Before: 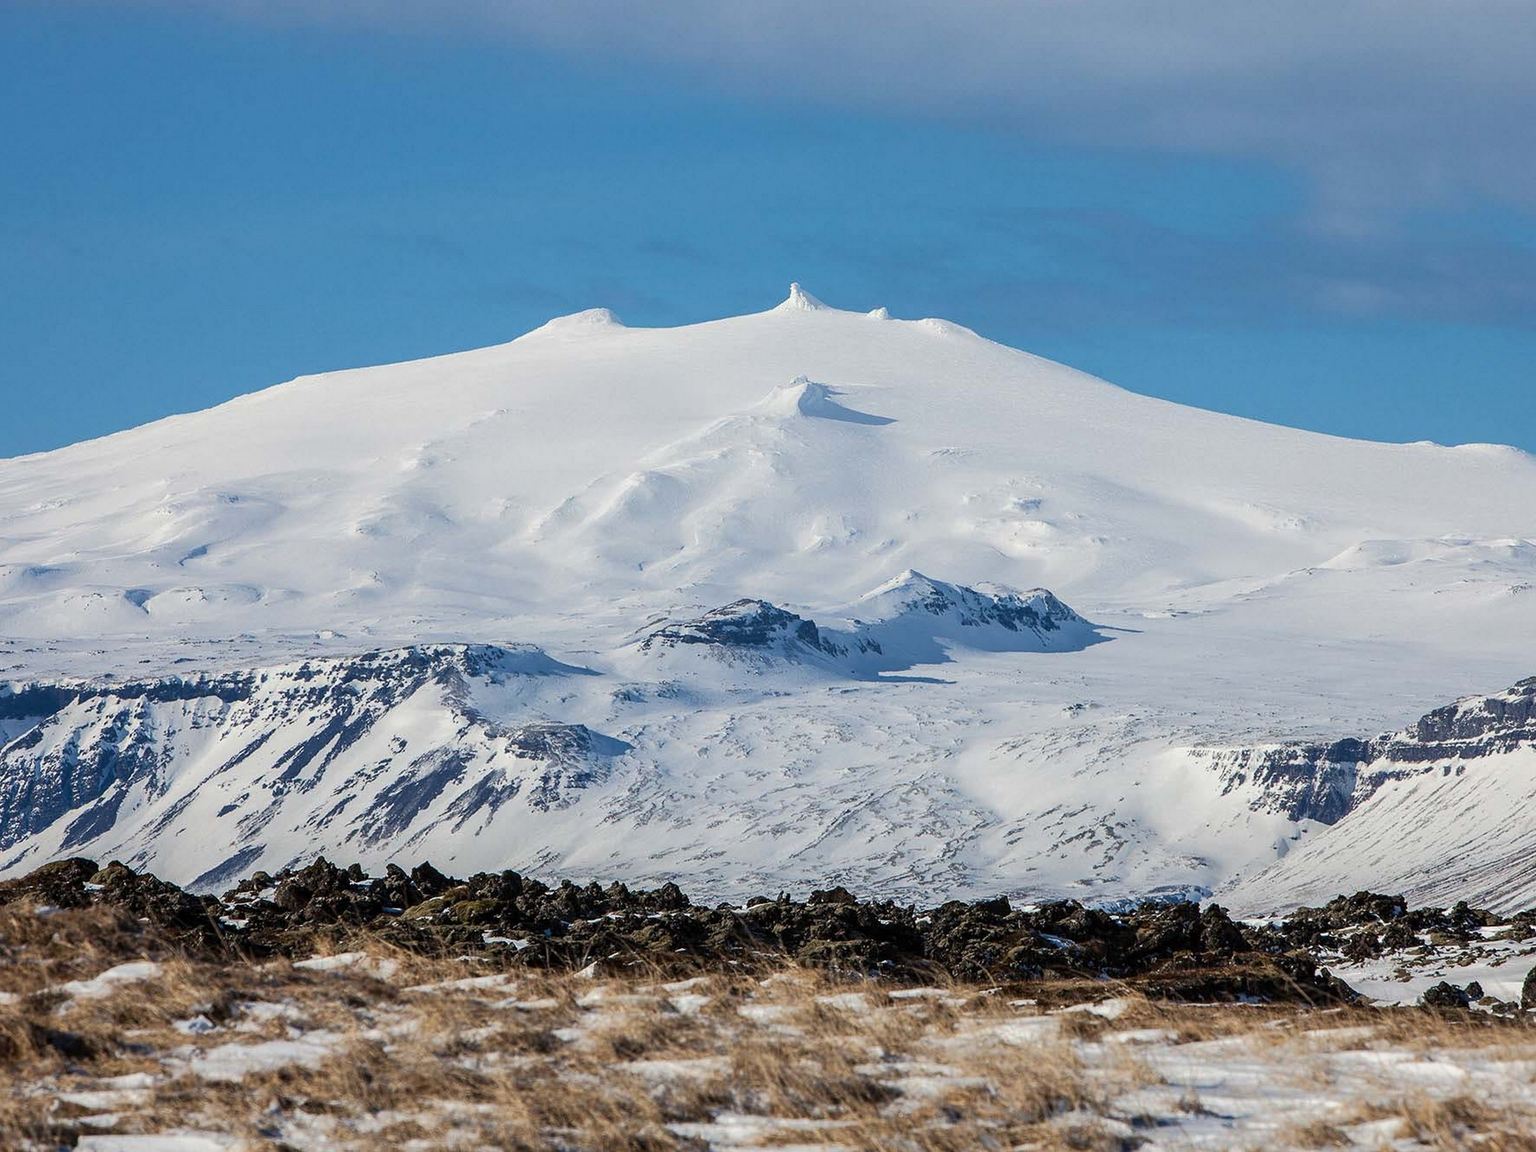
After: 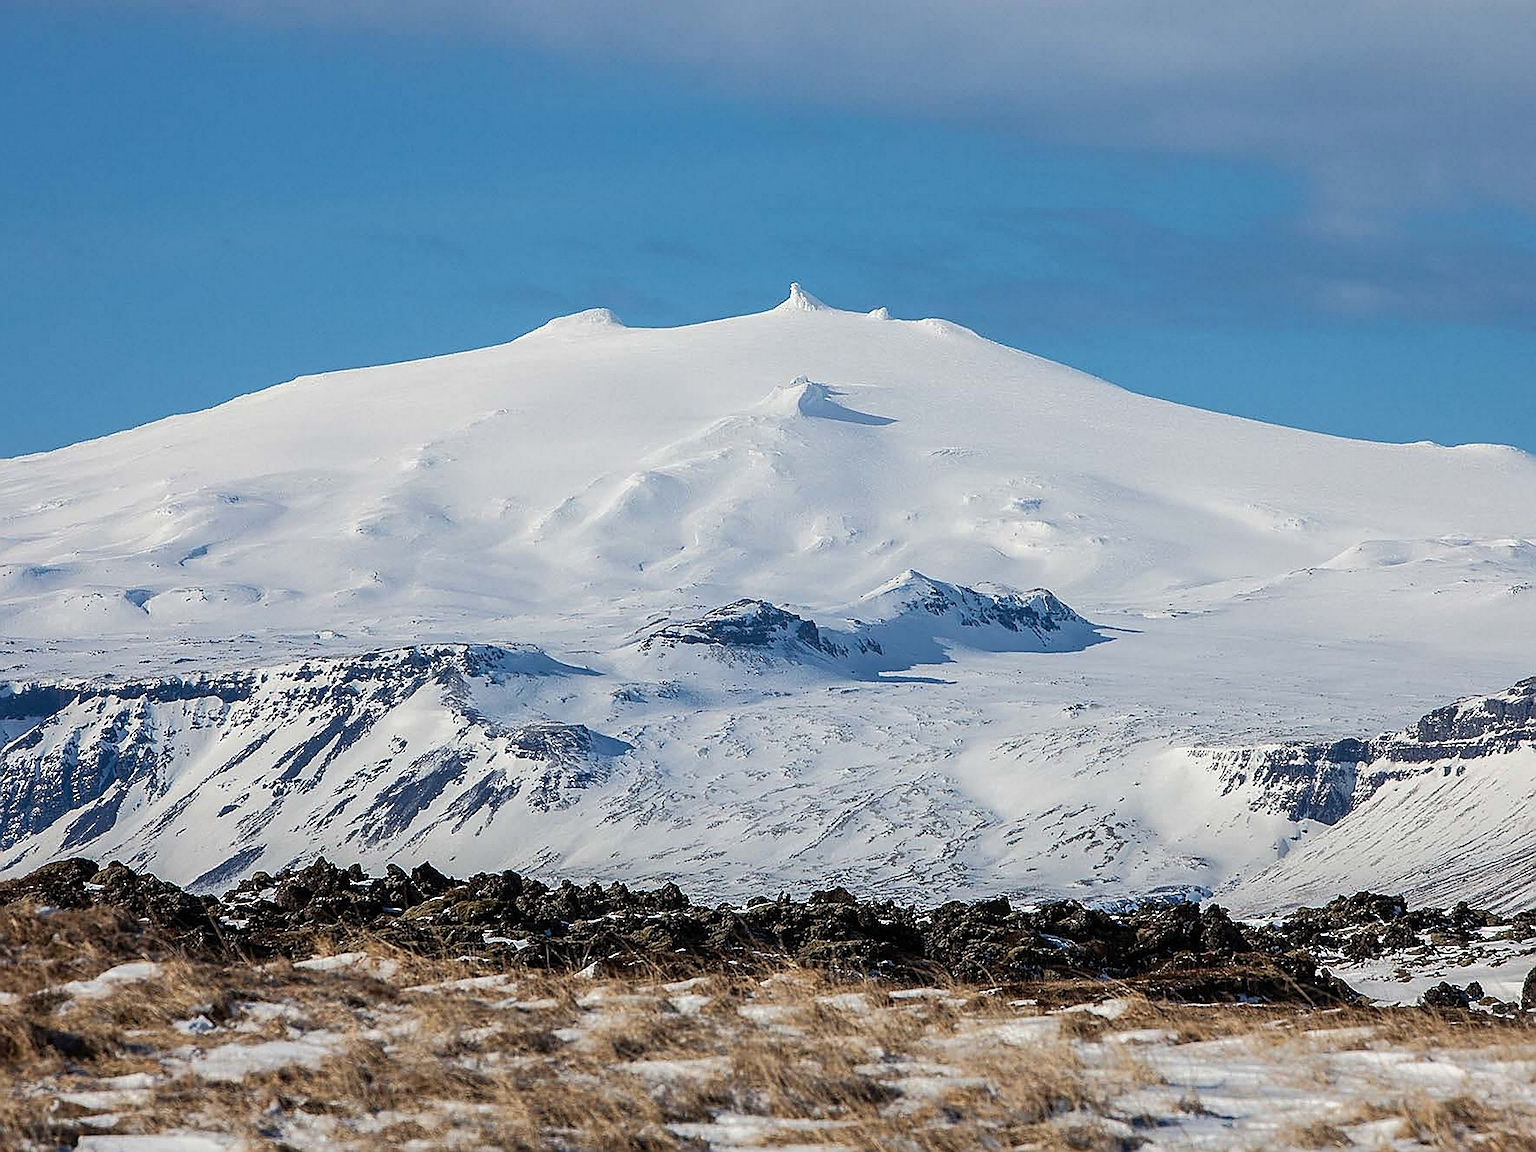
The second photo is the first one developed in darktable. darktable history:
sharpen: radius 1.716, amount 1.291
